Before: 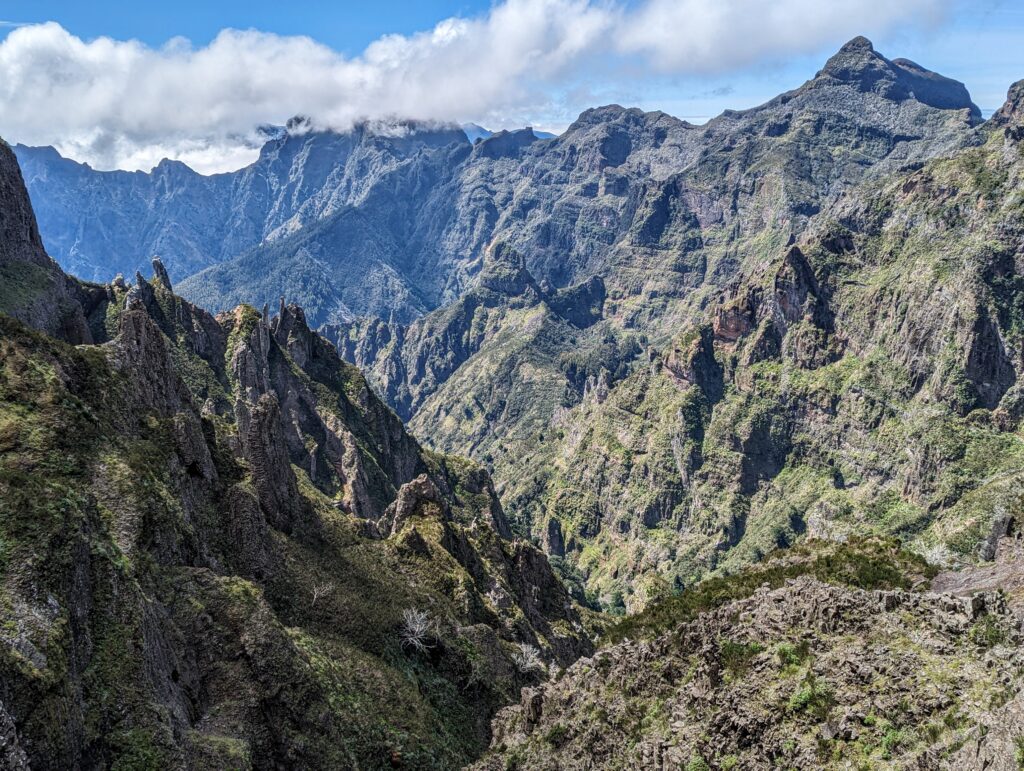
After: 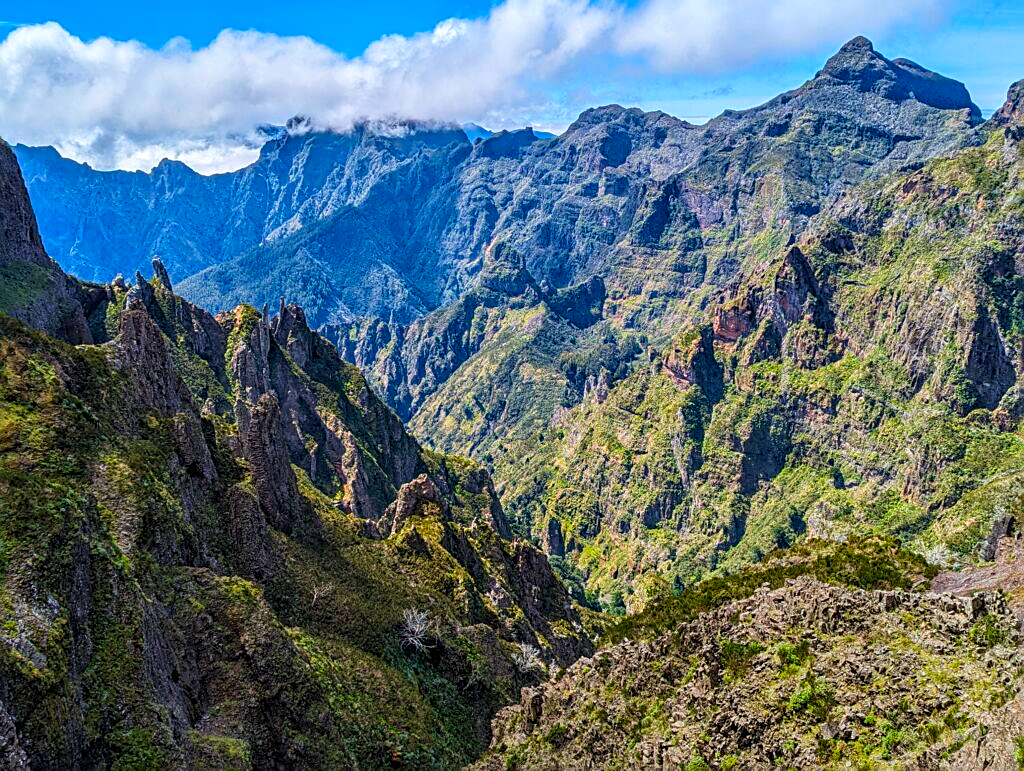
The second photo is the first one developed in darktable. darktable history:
sharpen: on, module defaults
color balance rgb: perceptual saturation grading › global saturation 100%
velvia: on, module defaults
exposure: black level correction 0.001, compensate highlight preservation false
